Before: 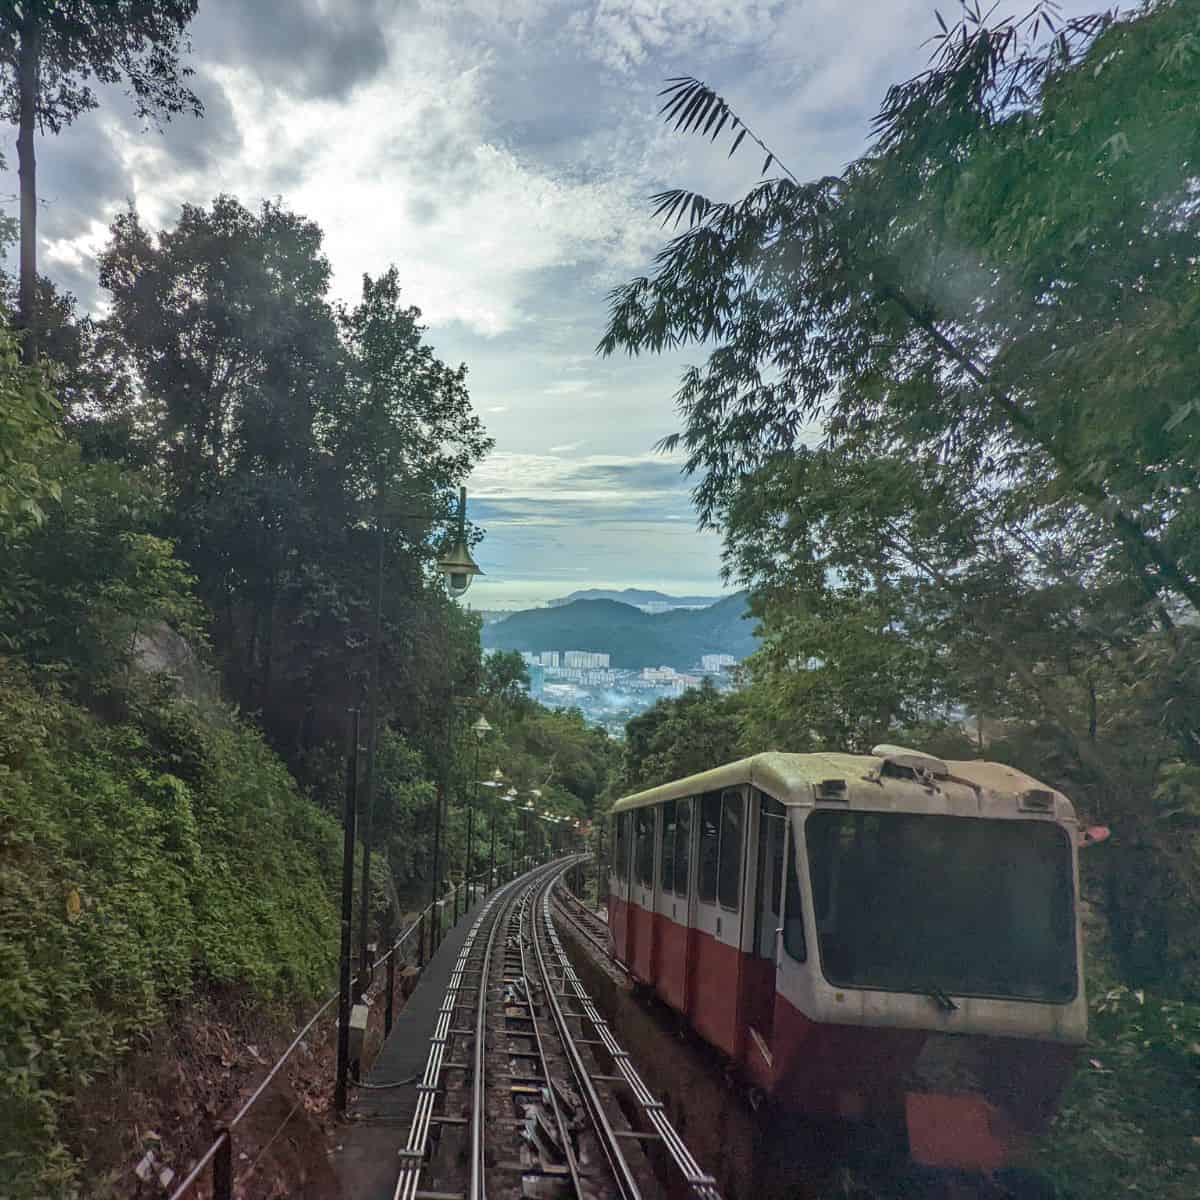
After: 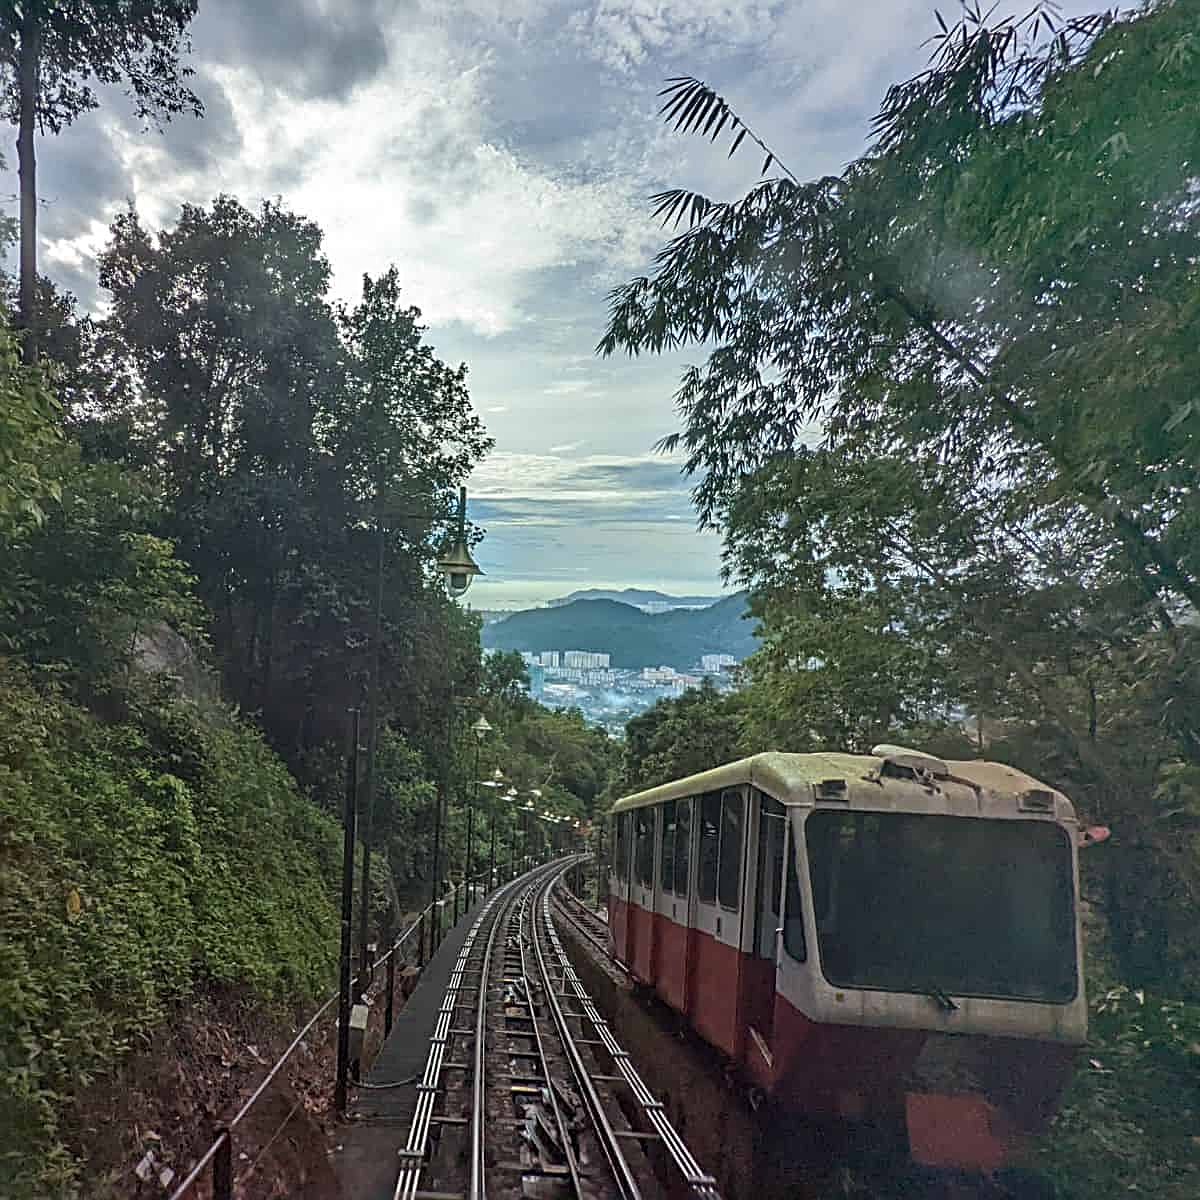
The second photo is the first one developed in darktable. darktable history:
tone equalizer: on, module defaults
sharpen: radius 2.817, amount 0.715
